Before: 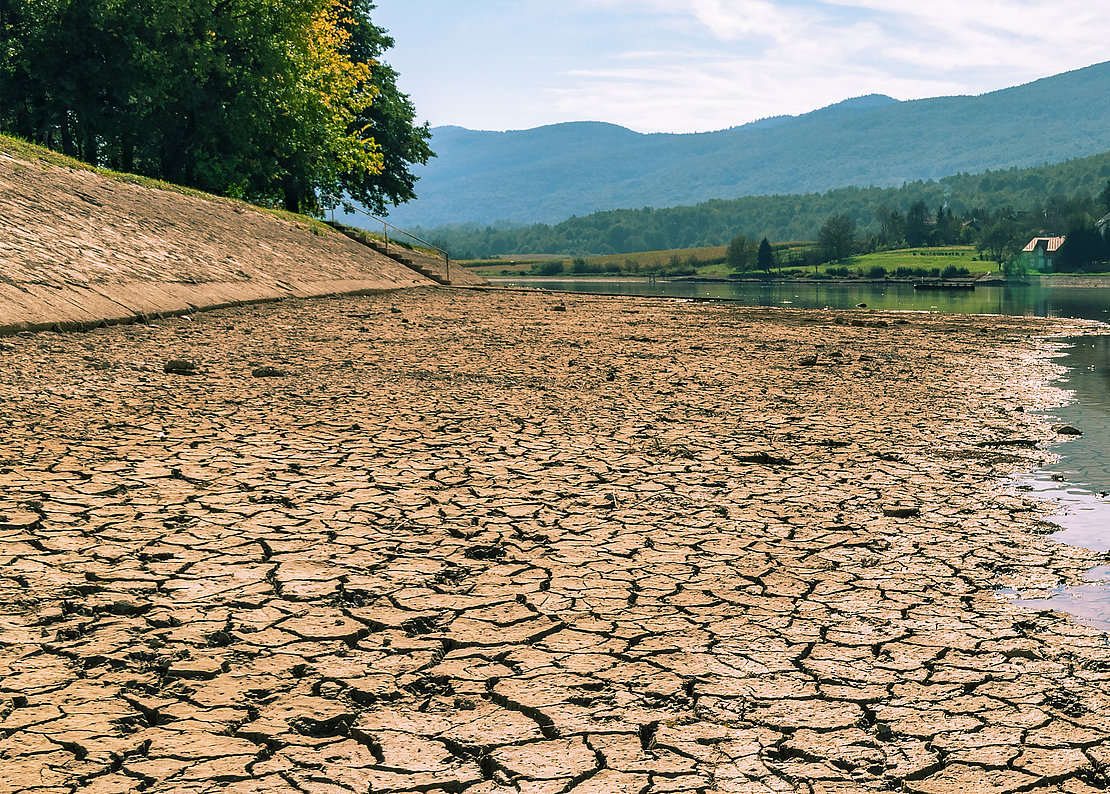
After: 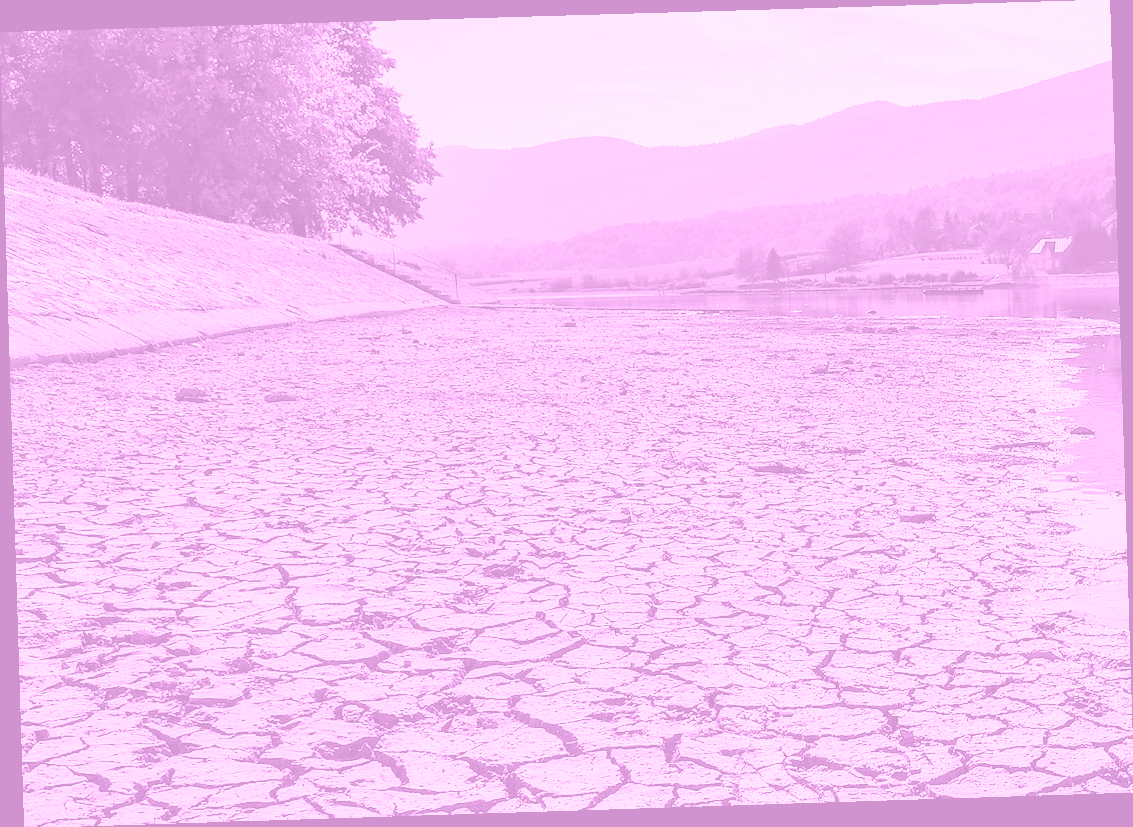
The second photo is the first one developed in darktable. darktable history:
color correction: highlights a* -7.23, highlights b* -0.161, shadows a* 20.08, shadows b* 11.73
rotate and perspective: rotation -1.77°, lens shift (horizontal) 0.004, automatic cropping off
color balance rgb: shadows lift › chroma 1%, shadows lift › hue 113°, highlights gain › chroma 0.2%, highlights gain › hue 333°, perceptual saturation grading › global saturation 20%, perceptual saturation grading › highlights -50%, perceptual saturation grading › shadows 25%, contrast -10%
white balance: red 0.871, blue 1.249
contrast brightness saturation: saturation 0.13
exposure: black level correction 0, exposure 0.7 EV, compensate exposure bias true, compensate highlight preservation false
colorize: hue 331.2°, saturation 75%, source mix 30.28%, lightness 70.52%, version 1
